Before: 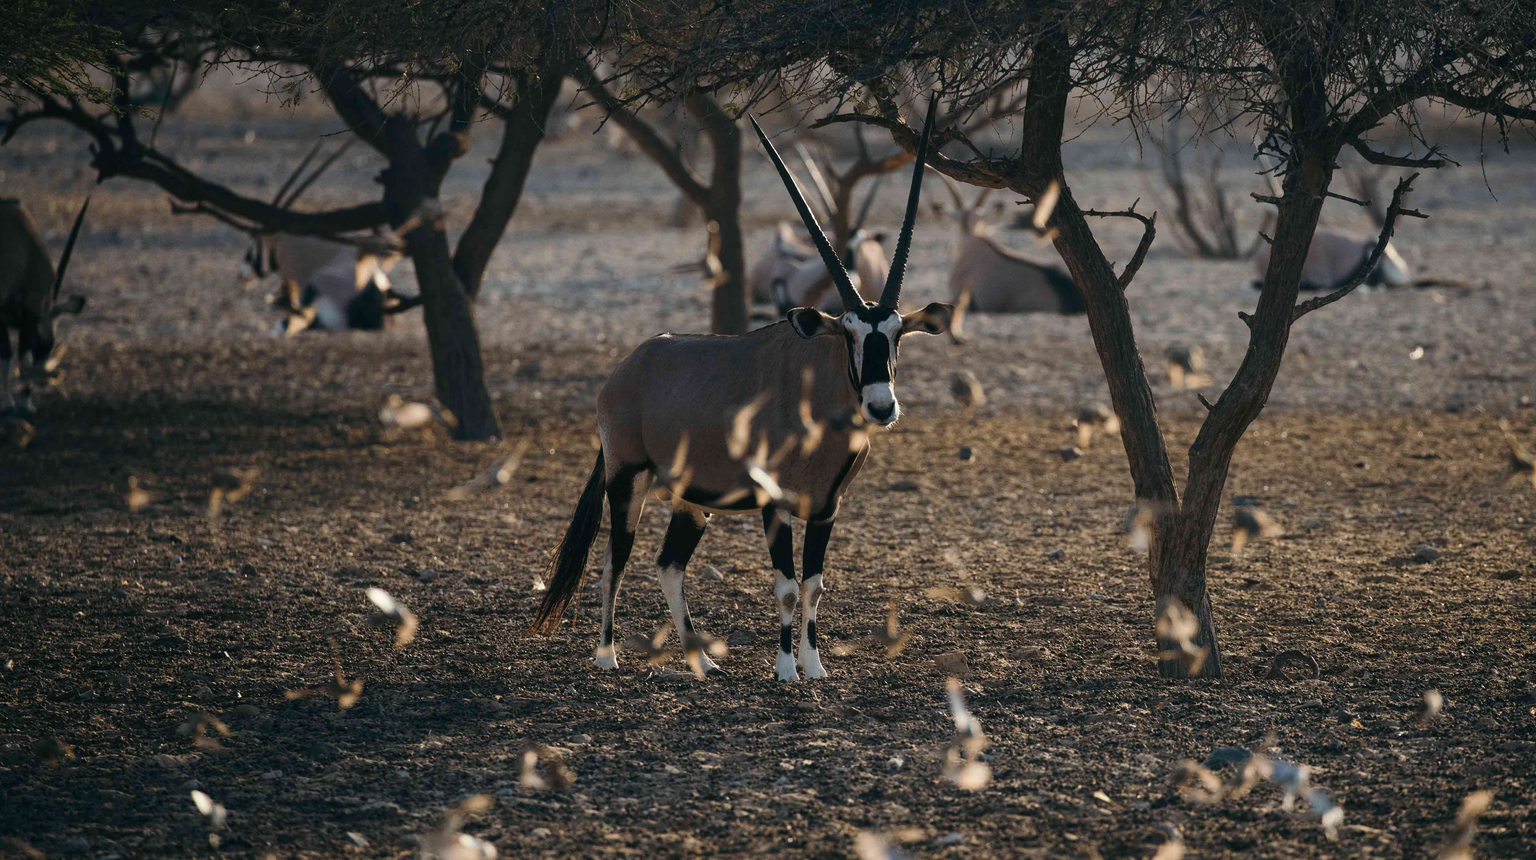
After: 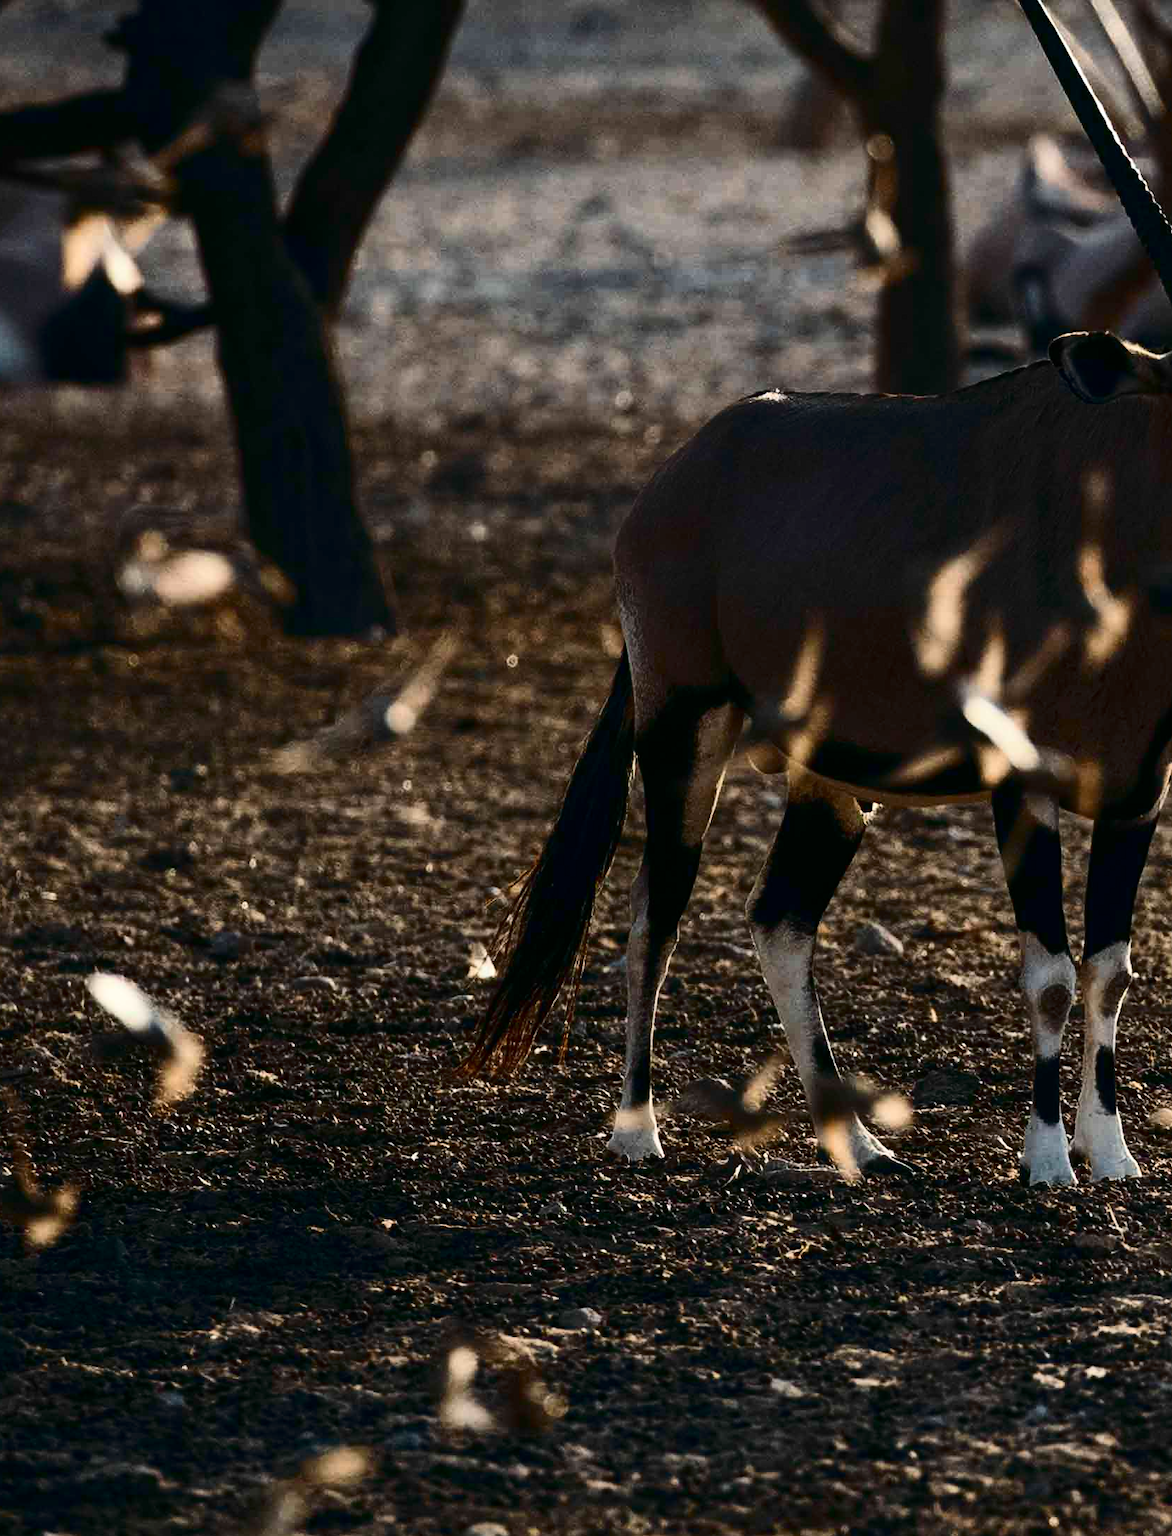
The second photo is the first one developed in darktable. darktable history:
contrast brightness saturation: contrast 0.332, brightness -0.08, saturation 0.172
crop and rotate: left 21.394%, top 18.918%, right 45.206%, bottom 3.002%
